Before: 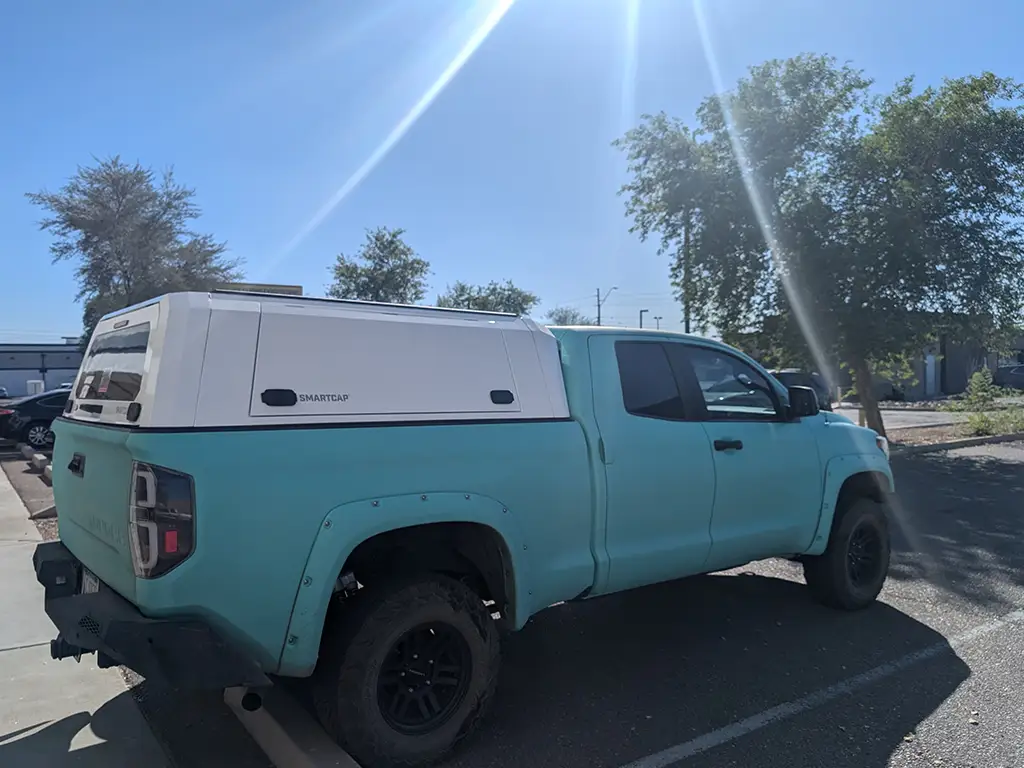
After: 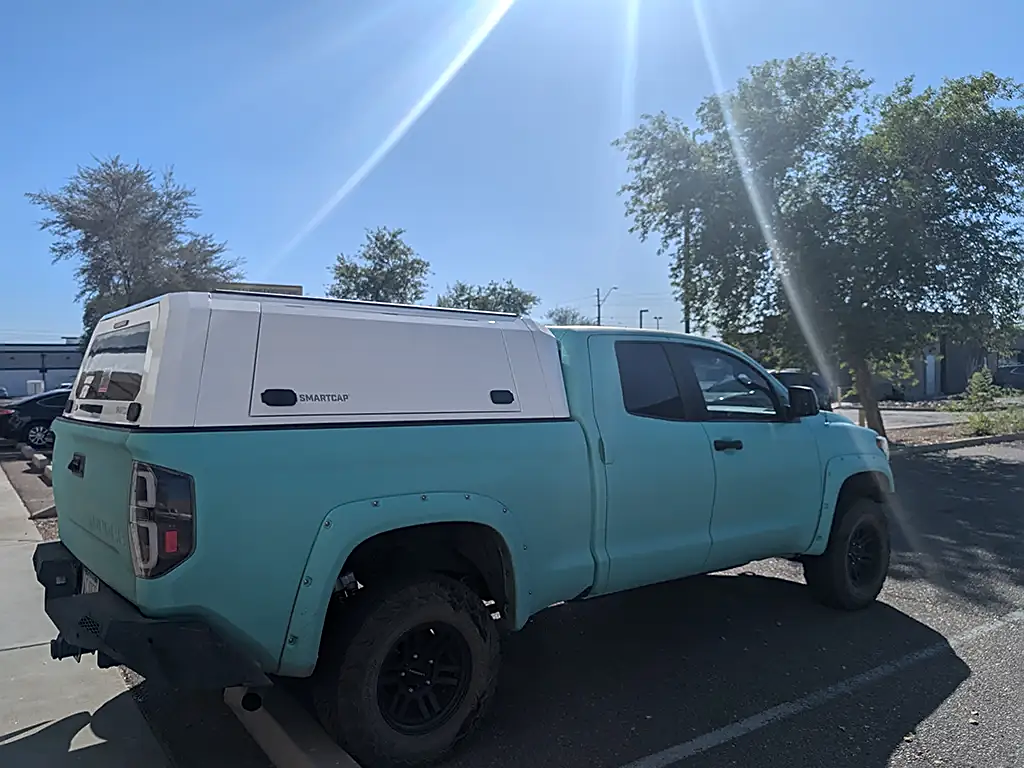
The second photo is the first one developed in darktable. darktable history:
local contrast: mode bilateral grid, contrast 15, coarseness 36, detail 105%, midtone range 0.2
graduated density: rotation -180°, offset 24.95
sharpen: on, module defaults
